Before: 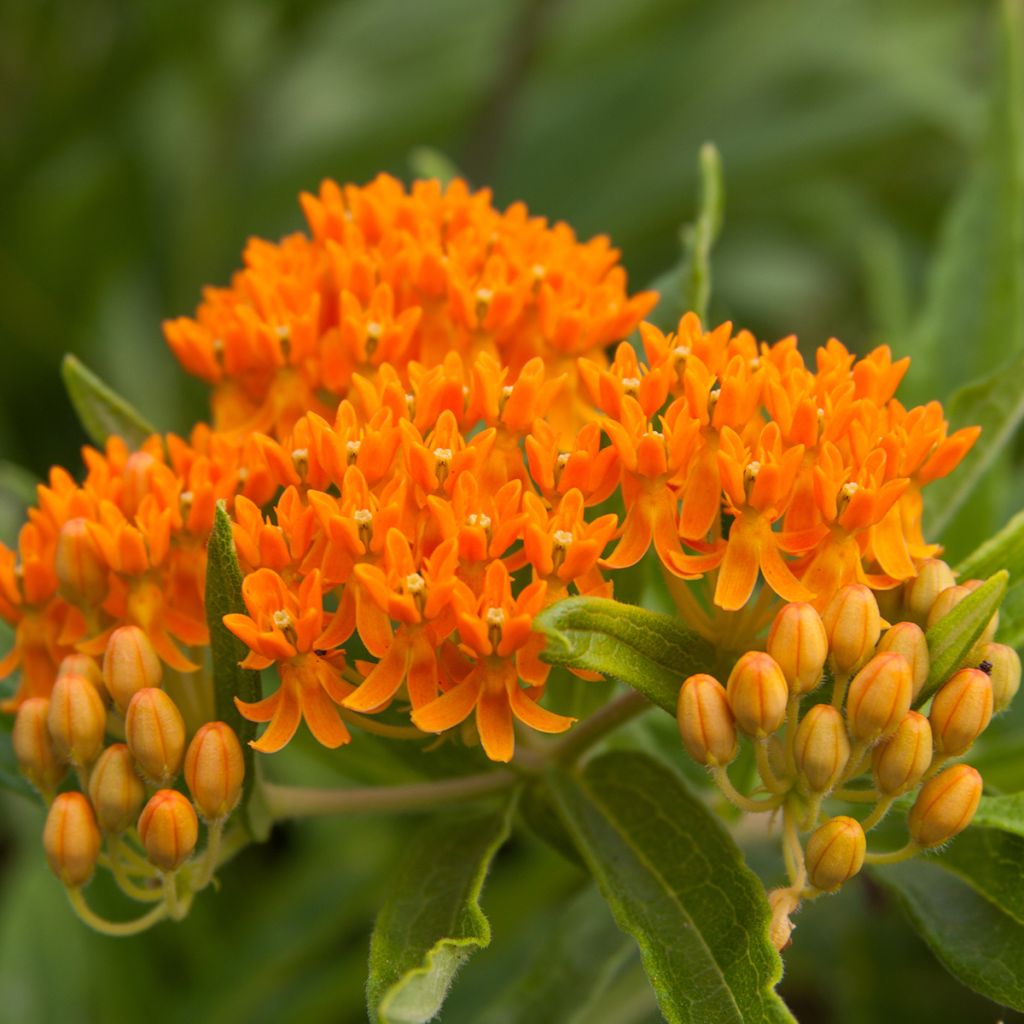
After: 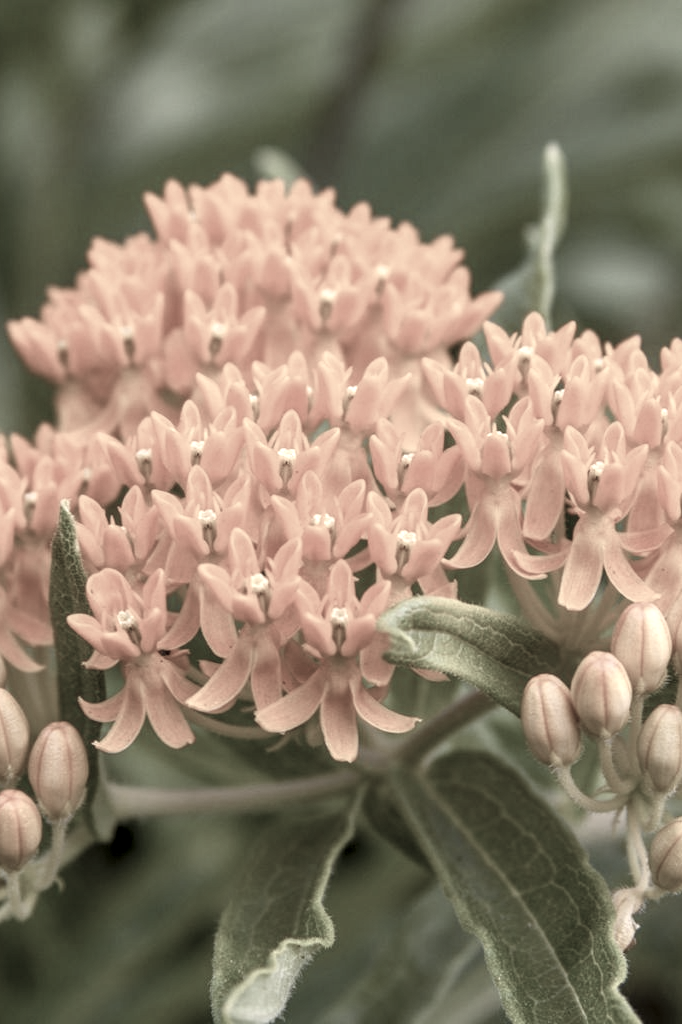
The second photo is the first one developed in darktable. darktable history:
sharpen: radius 5.308, amount 0.315, threshold 26.184
shadows and highlights: shadows -29.7, highlights 30.46
color balance rgb: white fulcrum 0.069 EV, perceptual saturation grading › global saturation 0.466%, perceptual saturation grading › highlights -19.689%, perceptual saturation grading › shadows 20.18%, global vibrance 20%
crop and rotate: left 15.323%, right 18.054%
color correction: highlights b* -0.028, saturation 0.254
exposure: black level correction 0.001, exposure 0.499 EV, compensate highlight preservation false
local contrast: detail 130%
